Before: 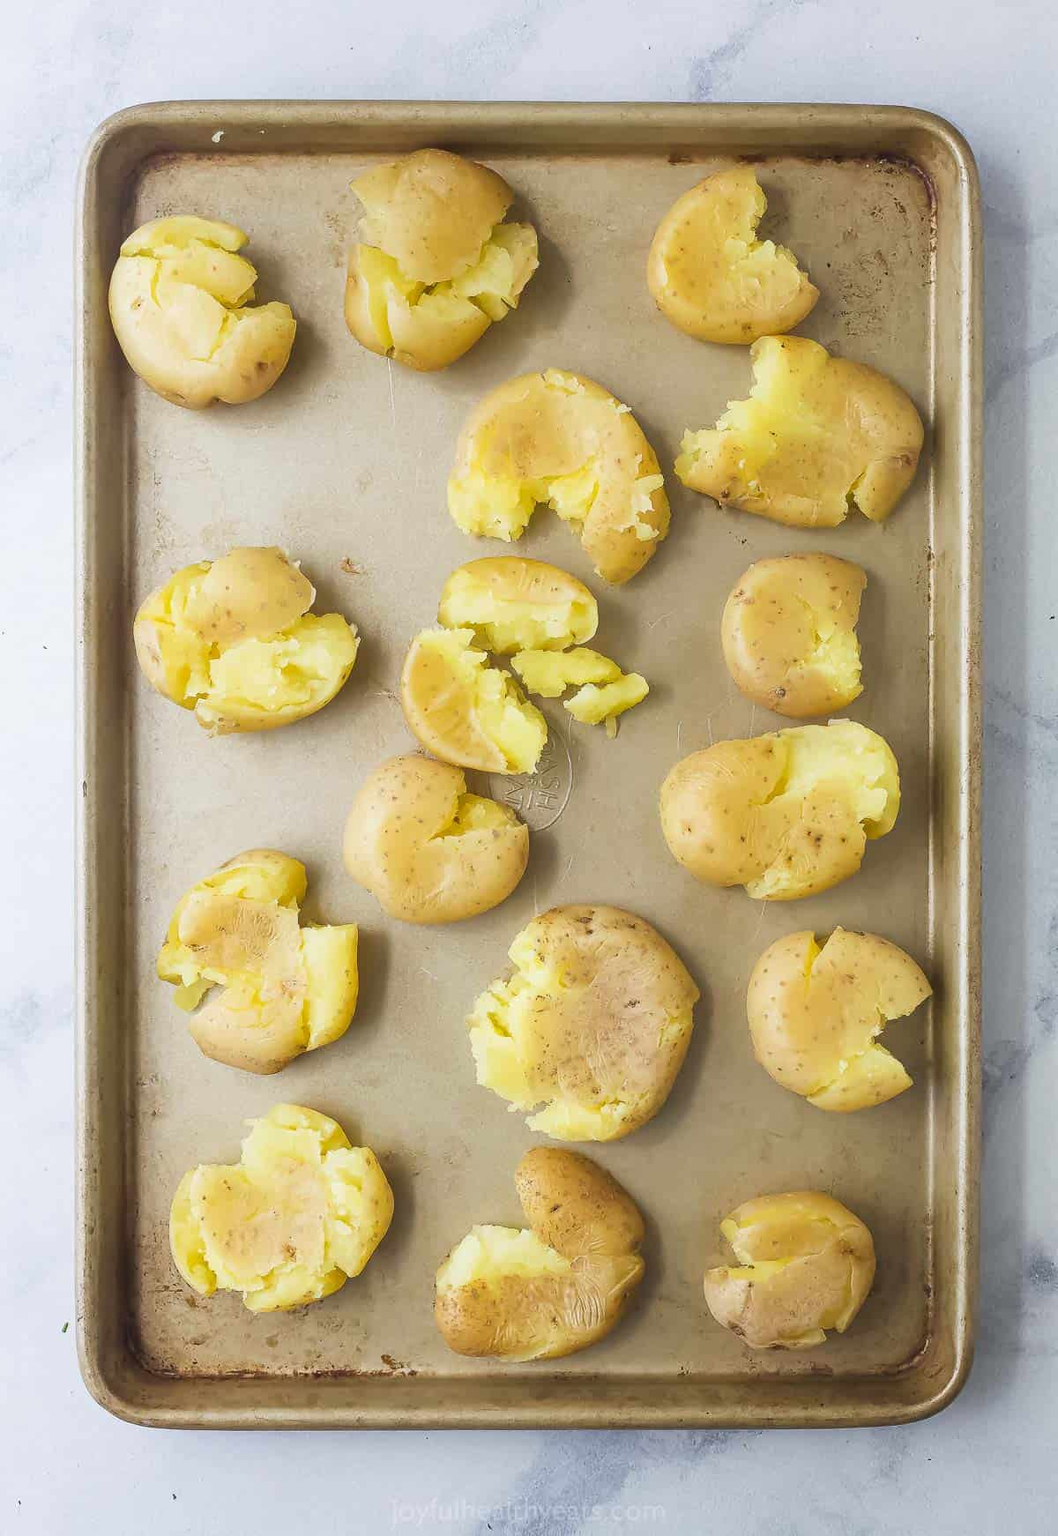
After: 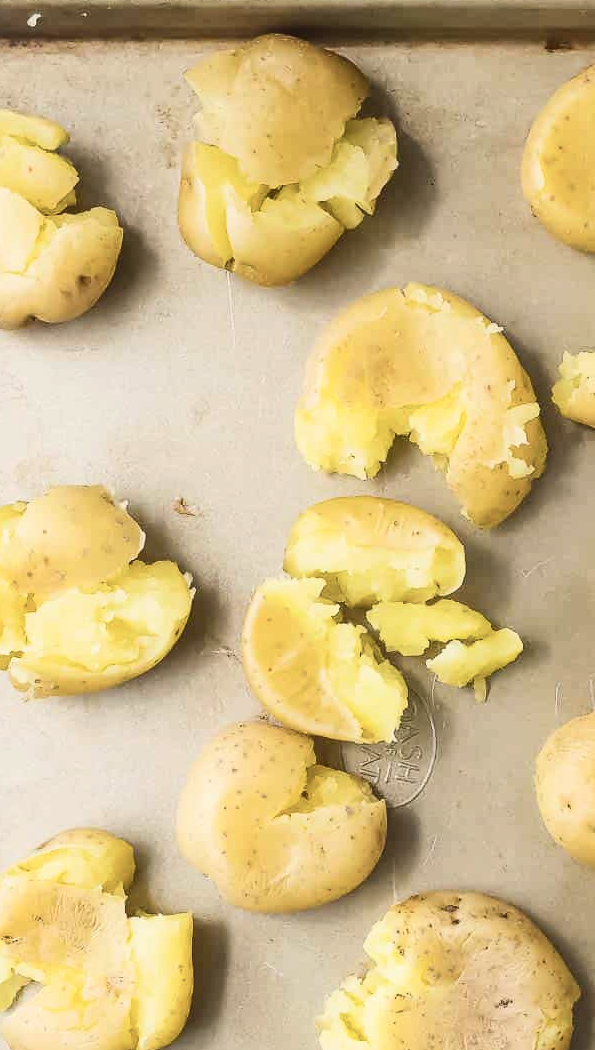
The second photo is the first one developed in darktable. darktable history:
contrast brightness saturation: contrast 0.254, saturation -0.324
crop: left 17.805%, top 7.789%, right 32.539%, bottom 31.881%
tone equalizer: edges refinement/feathering 500, mask exposure compensation -1.57 EV, preserve details no
color balance rgb: highlights gain › chroma 1.055%, highlights gain › hue 60.05°, global offset › chroma 0.064%, global offset › hue 253.23°, perceptual saturation grading › global saturation 29.788%
